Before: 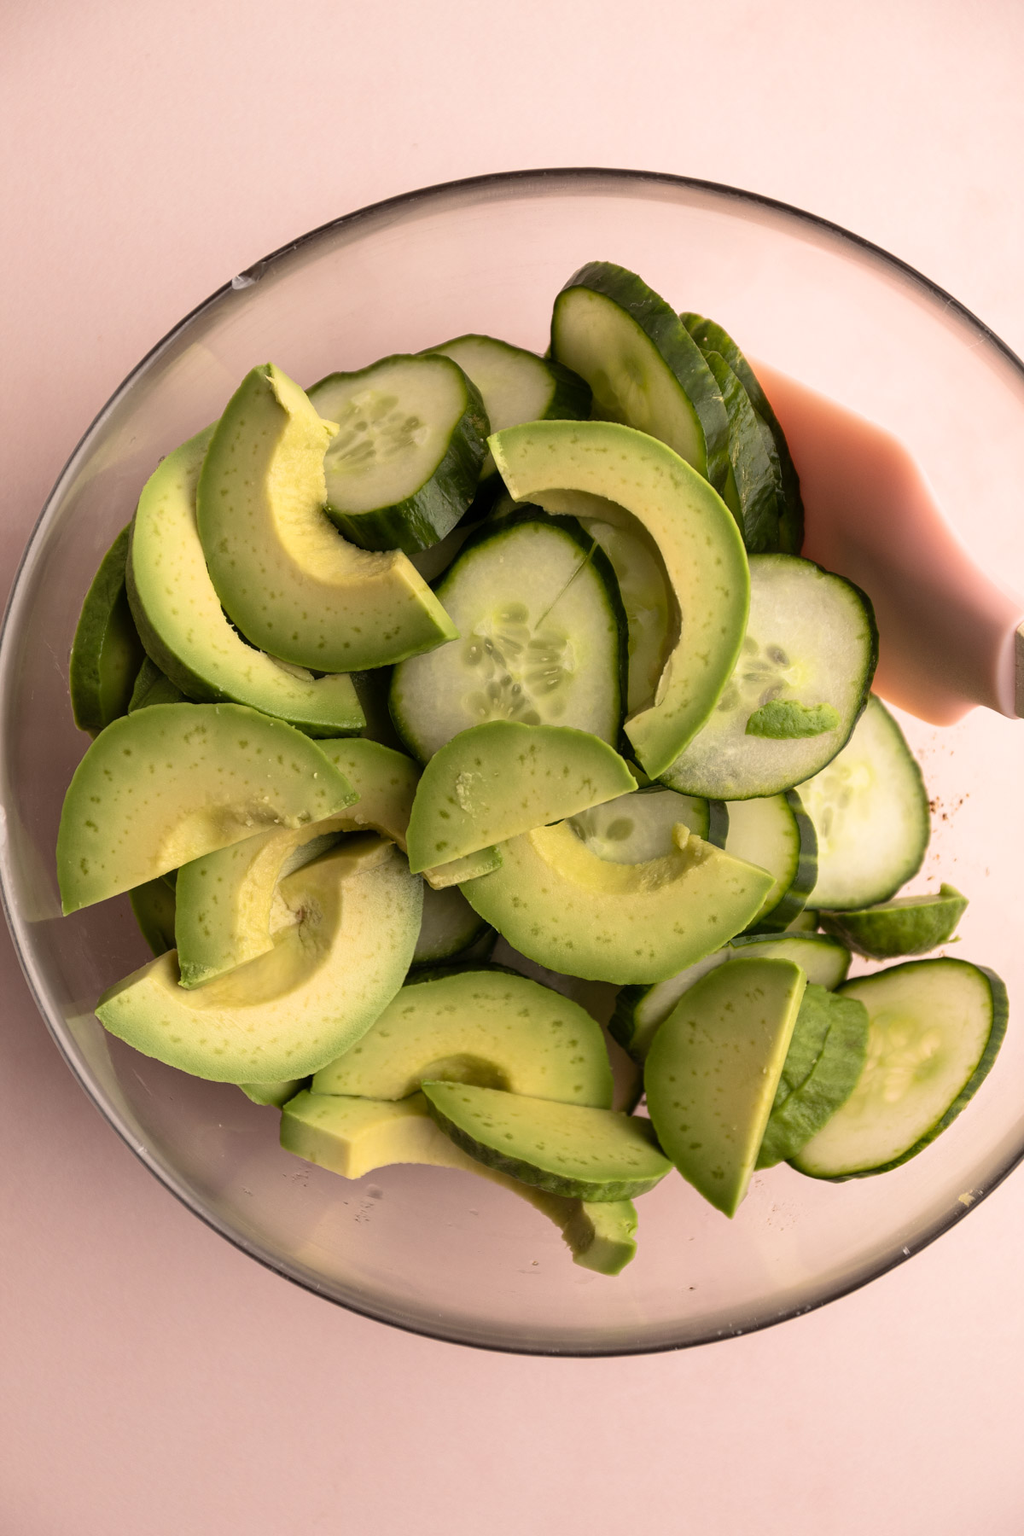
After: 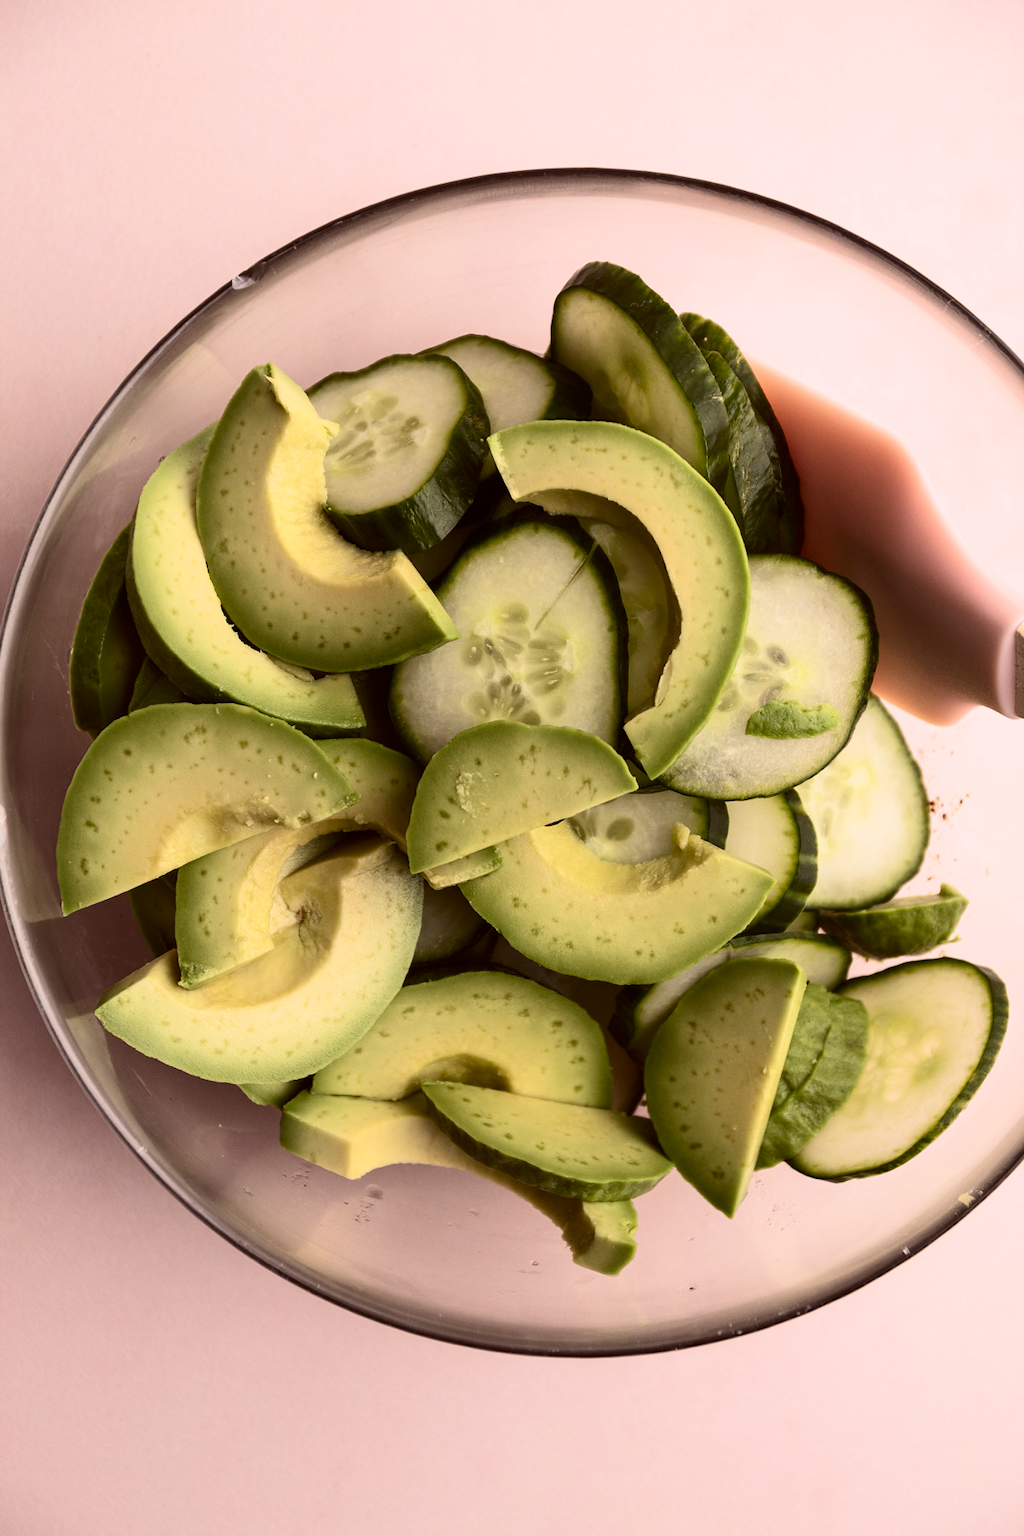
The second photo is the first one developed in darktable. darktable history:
white balance: red 1.004, blue 1.024
exposure: exposure -0.242 EV, compensate highlight preservation false
contrast brightness saturation: contrast 0.28
color balance: mode lift, gamma, gain (sRGB), lift [1, 1.049, 1, 1]
